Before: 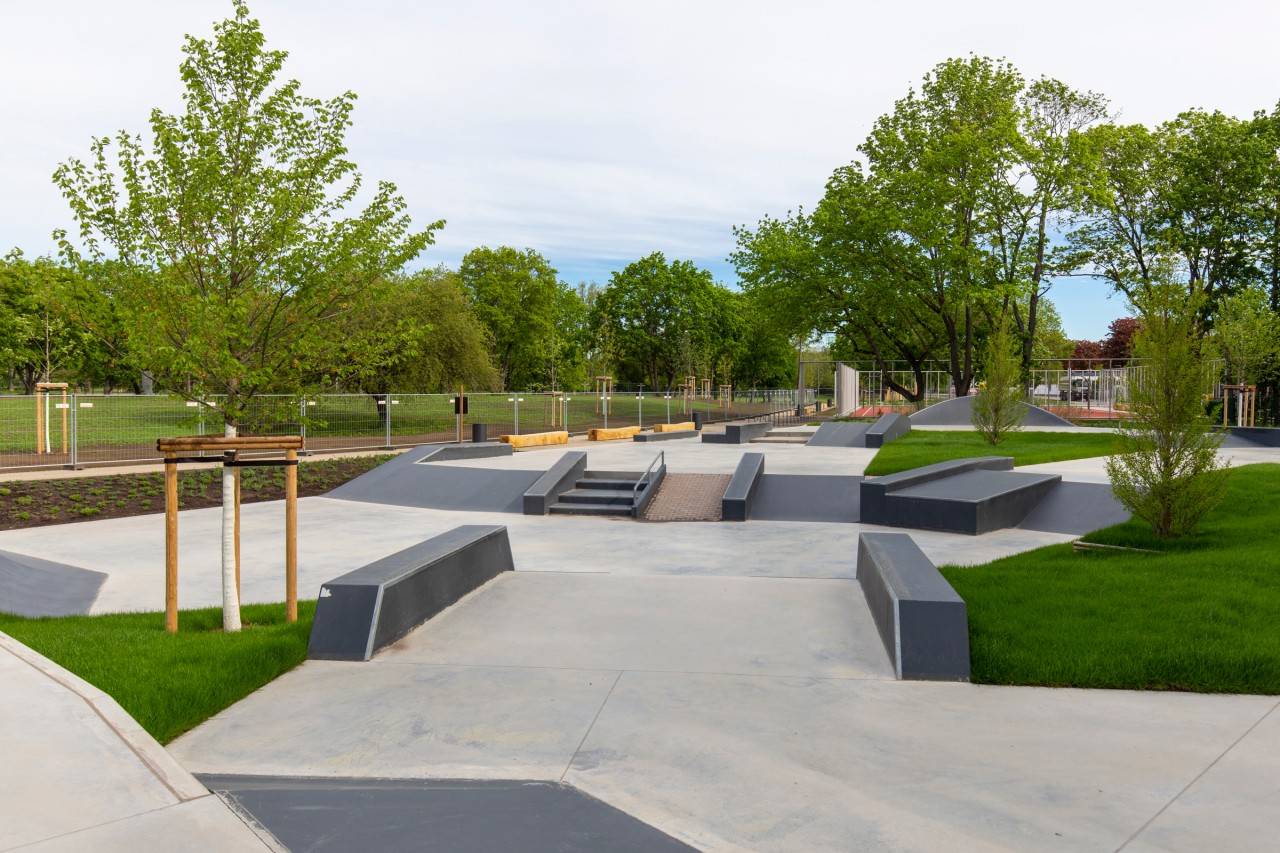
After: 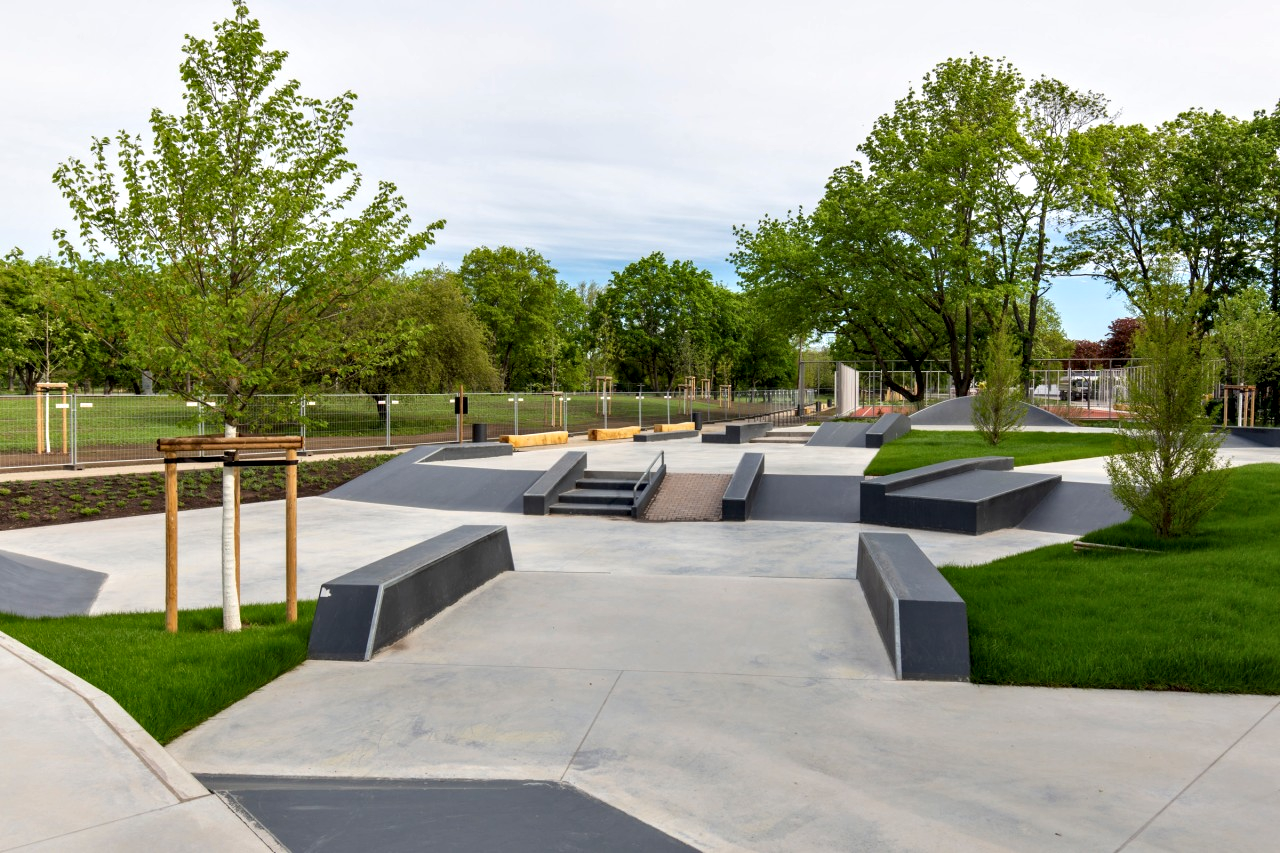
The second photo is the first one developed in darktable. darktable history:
contrast equalizer: octaves 7, y [[0.531, 0.548, 0.559, 0.557, 0.544, 0.527], [0.5 ×6], [0.5 ×6], [0 ×6], [0 ×6]]
